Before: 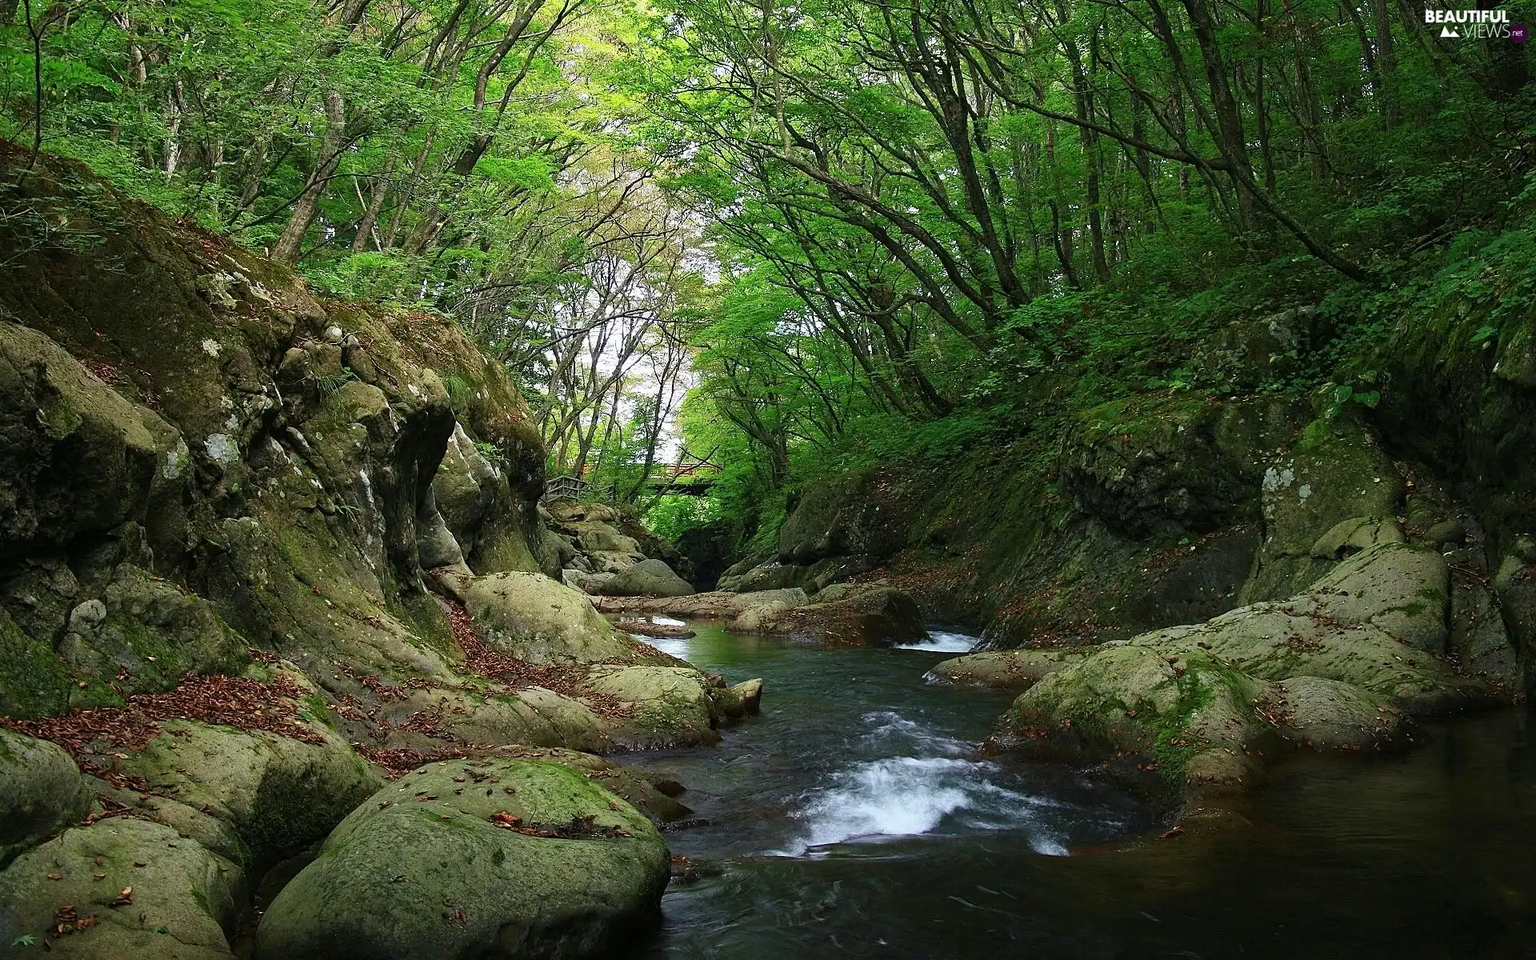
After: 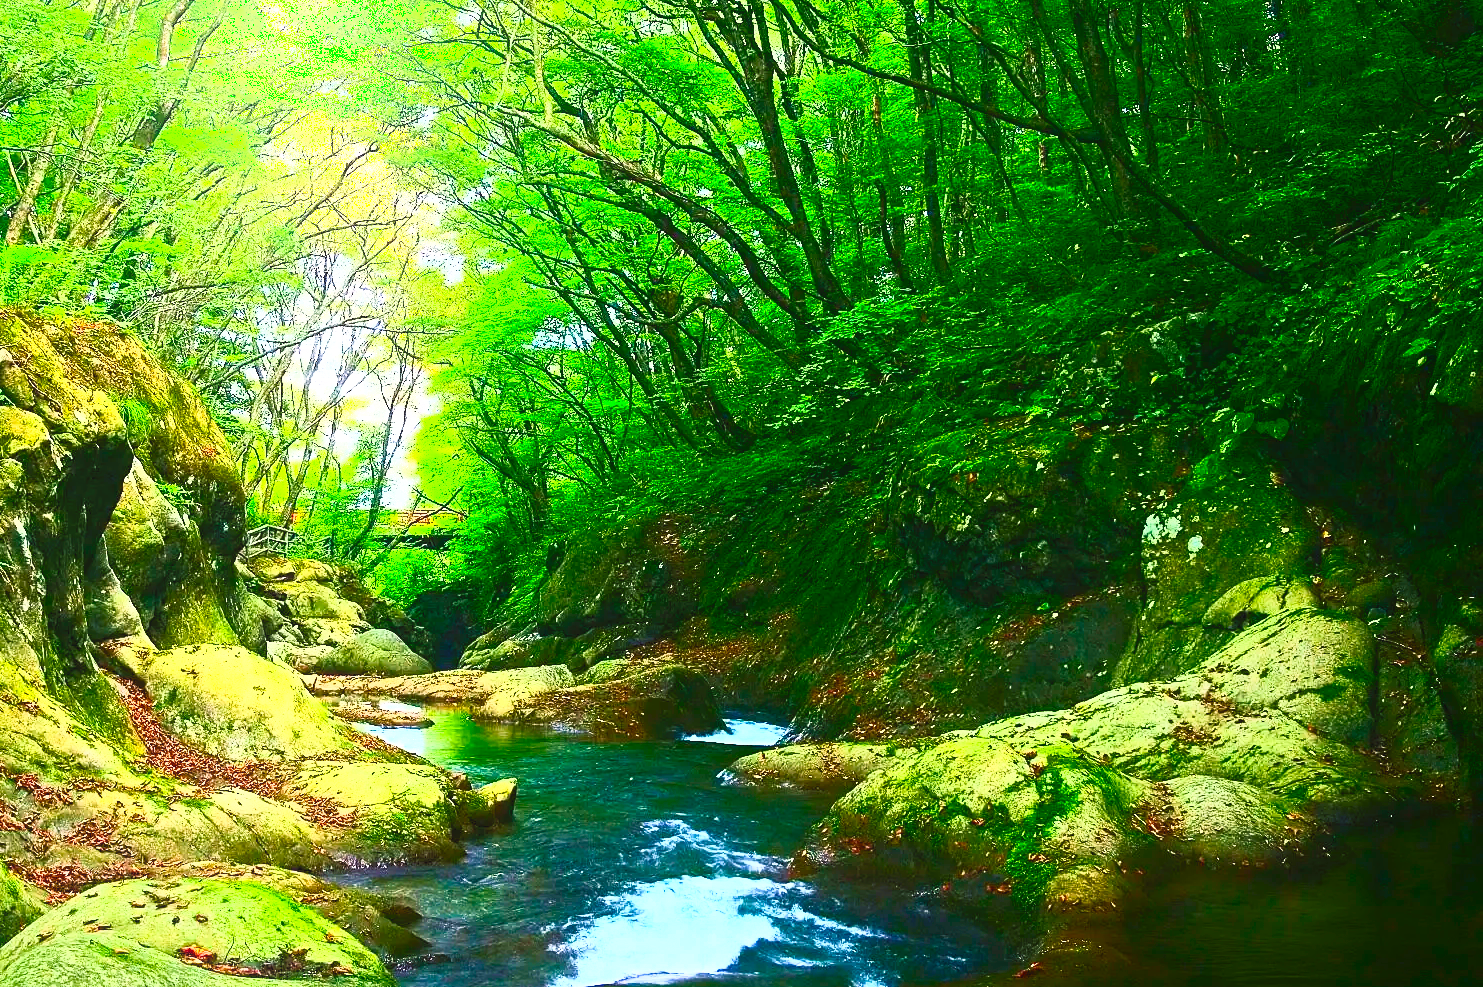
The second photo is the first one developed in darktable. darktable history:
crop: left 22.737%, top 5.895%, bottom 11.847%
velvia: strength 30.25%
exposure: black level correction 0, exposure 0.499 EV, compensate exposure bias true, compensate highlight preservation false
contrast brightness saturation: contrast 0.985, brightness 1, saturation 0.99
color balance rgb: shadows lift › luminance -7.861%, shadows lift › chroma 2.147%, shadows lift › hue 203.13°, linear chroma grading › global chroma 15.386%, perceptual saturation grading › global saturation 15.834%, perceptual saturation grading › highlights -19.331%, perceptual saturation grading › shadows 19.774%, global vibrance 18.39%
shadows and highlights: shadows -55.76, highlights 84.15, highlights color adjustment 0.115%, soften with gaussian
